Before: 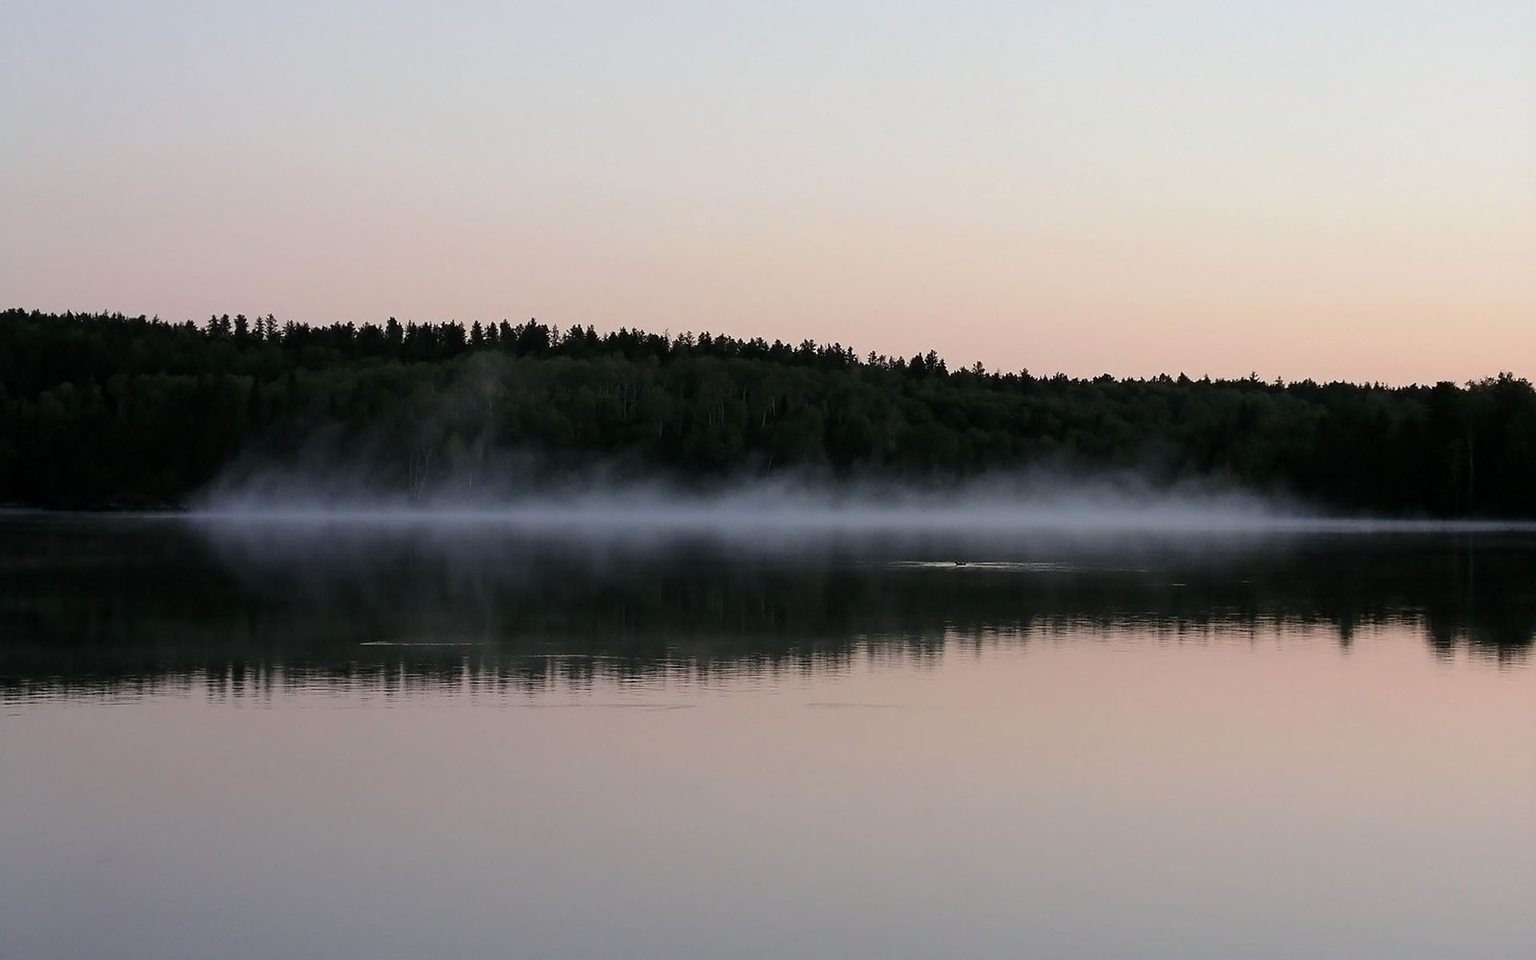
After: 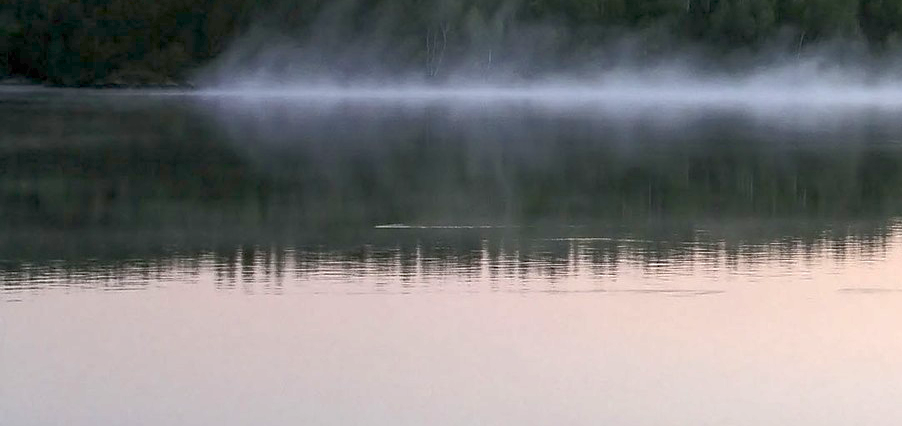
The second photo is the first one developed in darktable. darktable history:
exposure: black level correction 0, exposure 1.1 EV, compensate highlight preservation false
crop: top 44.483%, right 43.593%, bottom 12.892%
sharpen: radius 2.883, amount 0.868, threshold 47.523
rgb curve: curves: ch0 [(0, 0) (0.072, 0.166) (0.217, 0.293) (0.414, 0.42) (1, 1)], compensate middle gray true, preserve colors basic power
local contrast: on, module defaults
